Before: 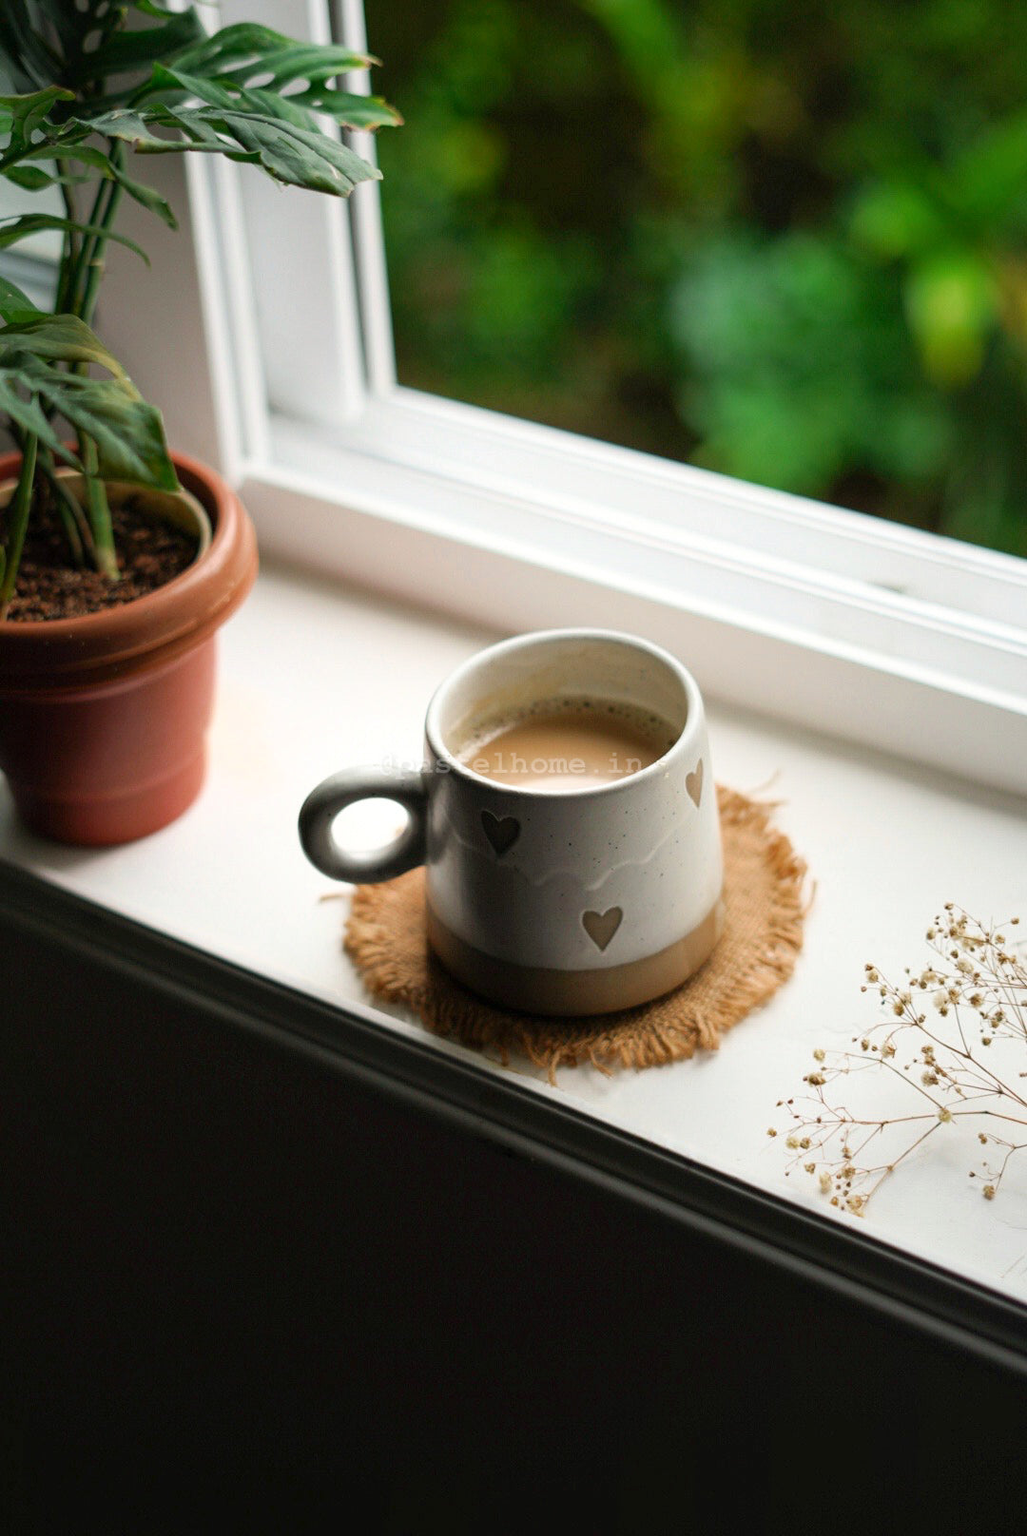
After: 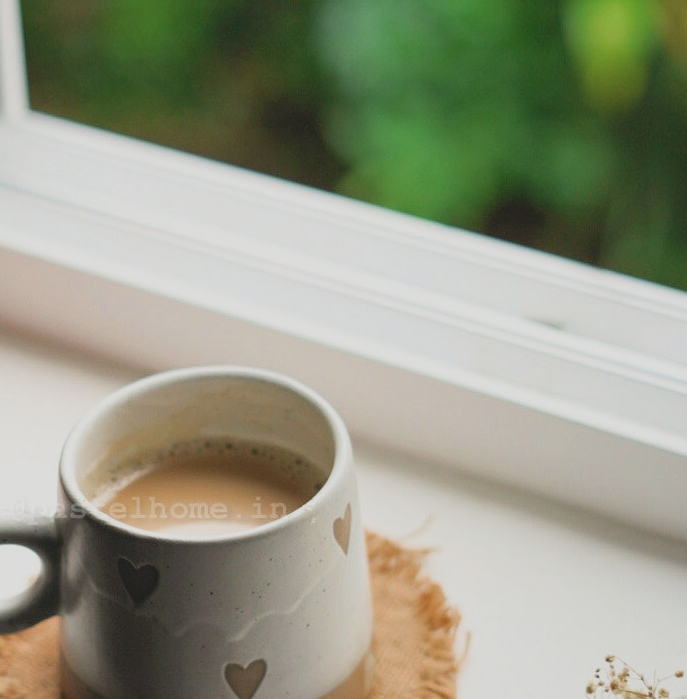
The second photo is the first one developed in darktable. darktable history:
contrast brightness saturation: contrast -0.15, brightness 0.05, saturation -0.12
base curve: curves: ch0 [(0, 0) (0.579, 0.807) (1, 1)], preserve colors none
exposure: black level correction 0, exposure -0.721 EV, compensate highlight preservation false
crop: left 36.005%, top 18.293%, right 0.31%, bottom 38.444%
